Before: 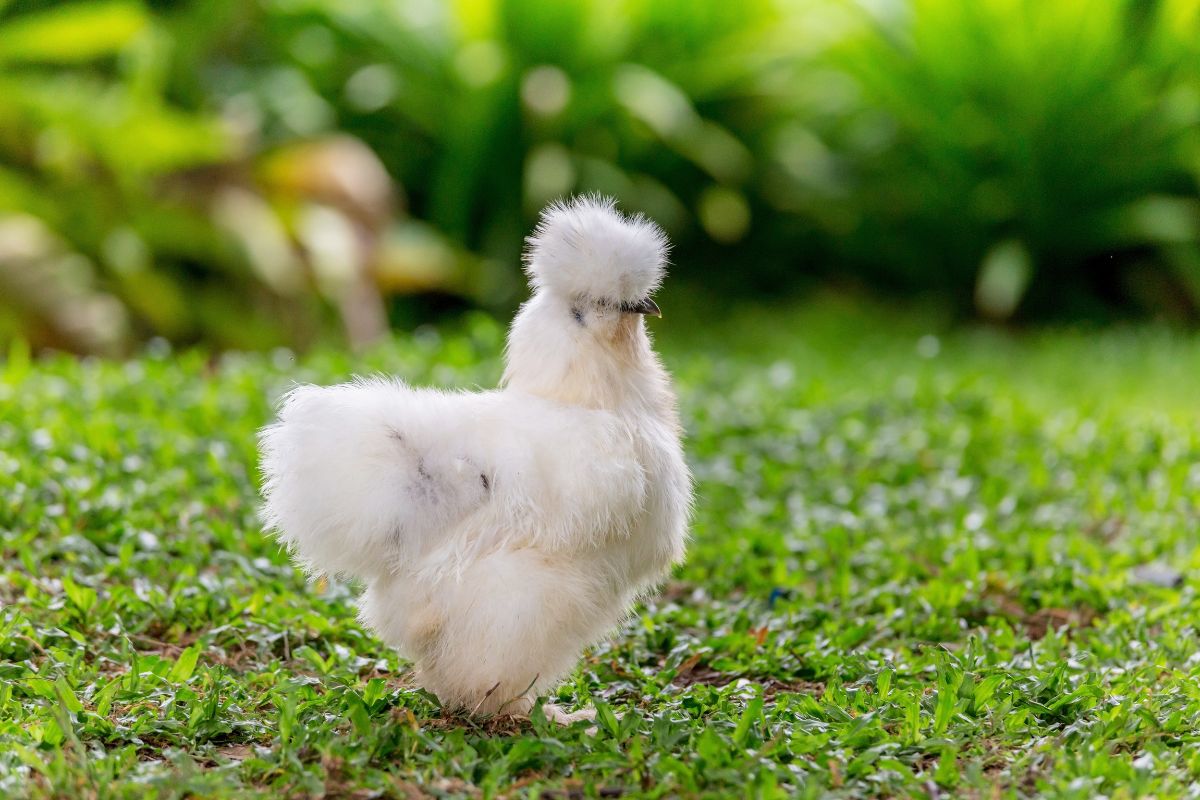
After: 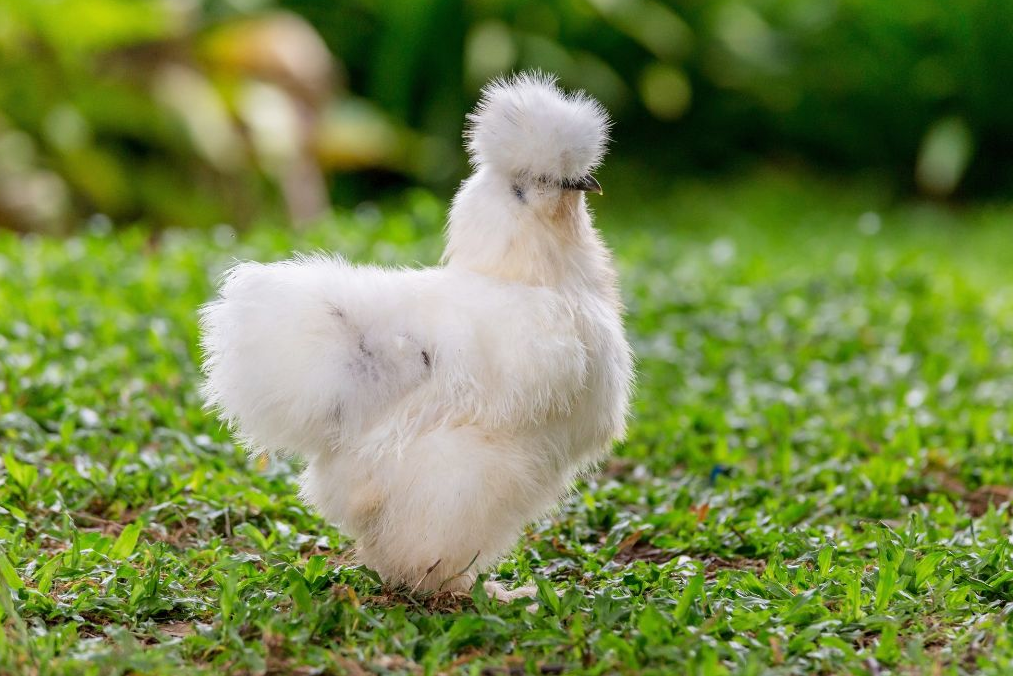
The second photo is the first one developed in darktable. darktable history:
crop and rotate: left 4.919%, top 15.445%, right 10.649%
